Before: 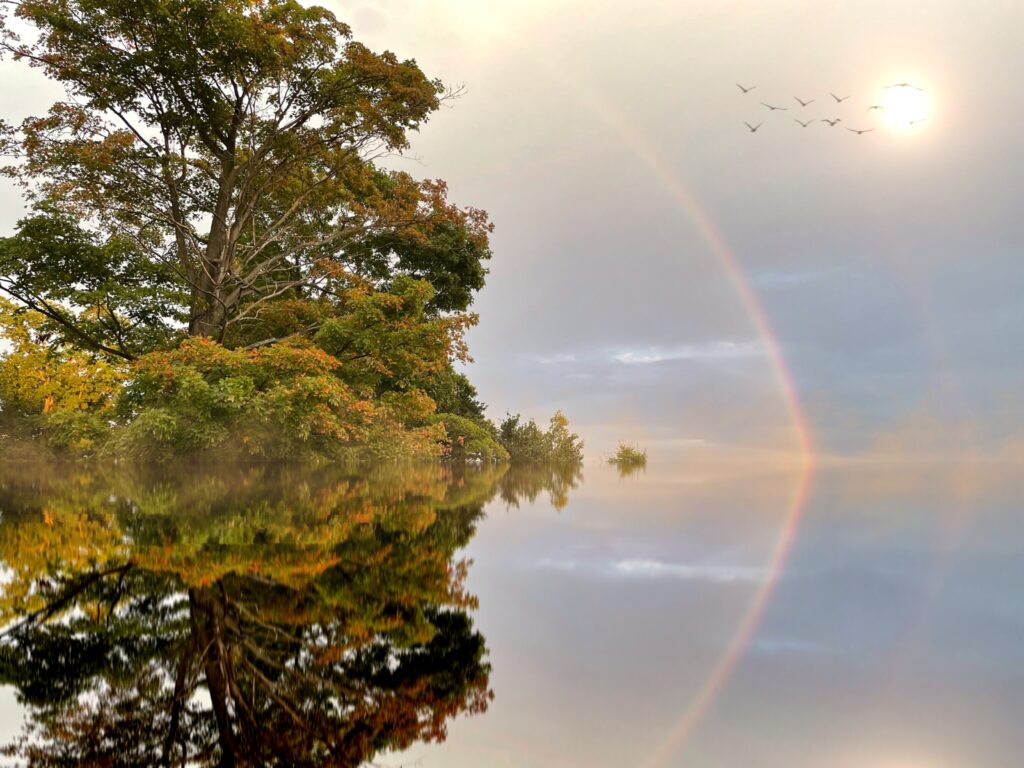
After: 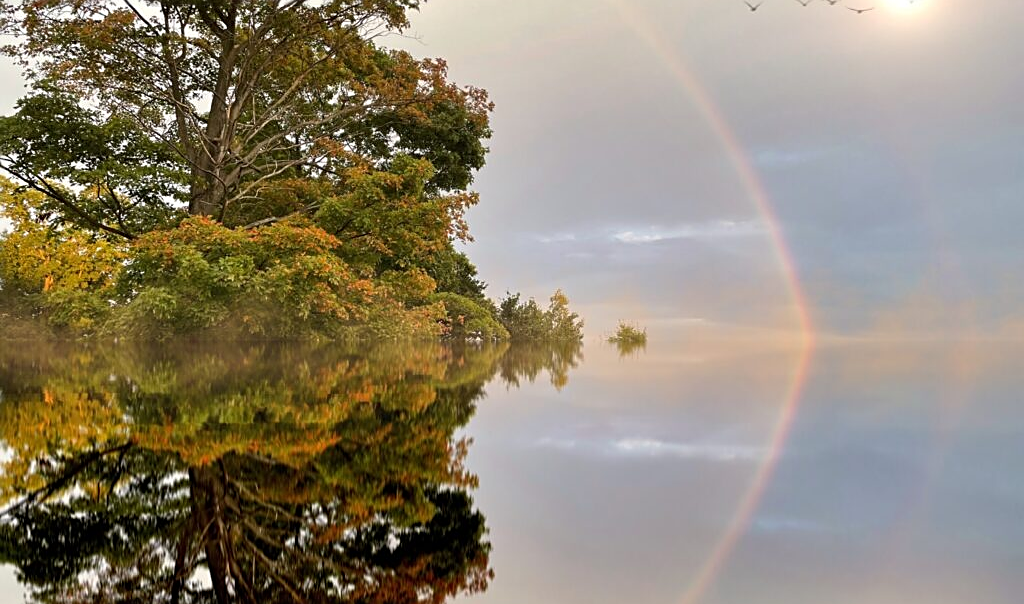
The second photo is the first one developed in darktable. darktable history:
crop and rotate: top 15.775%, bottom 5.491%
sharpen: on, module defaults
